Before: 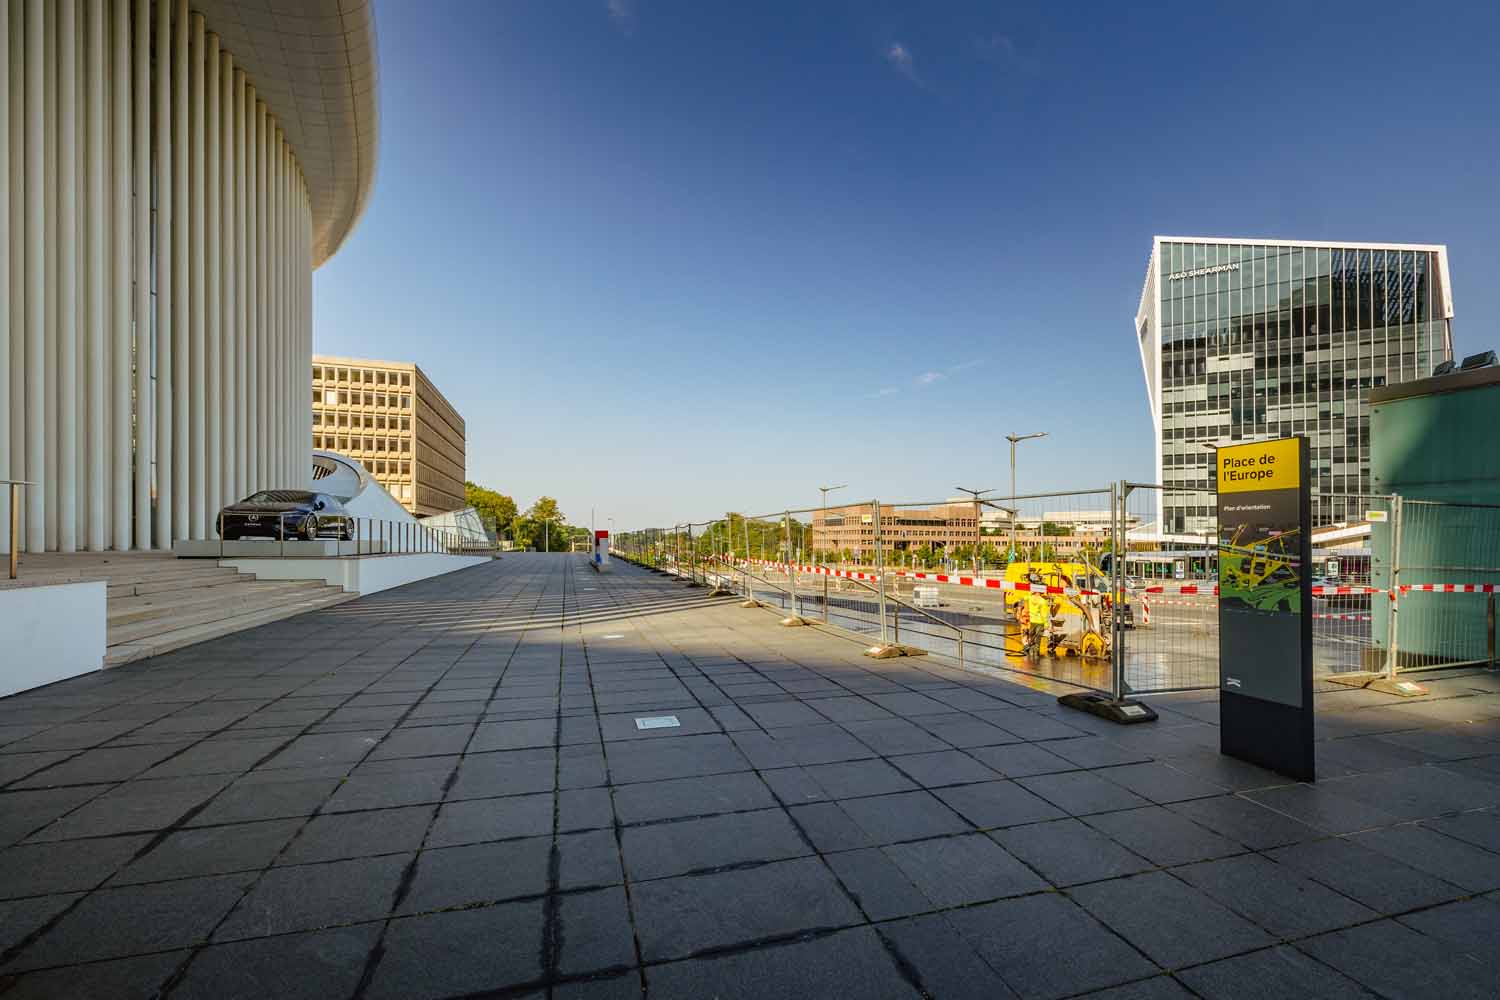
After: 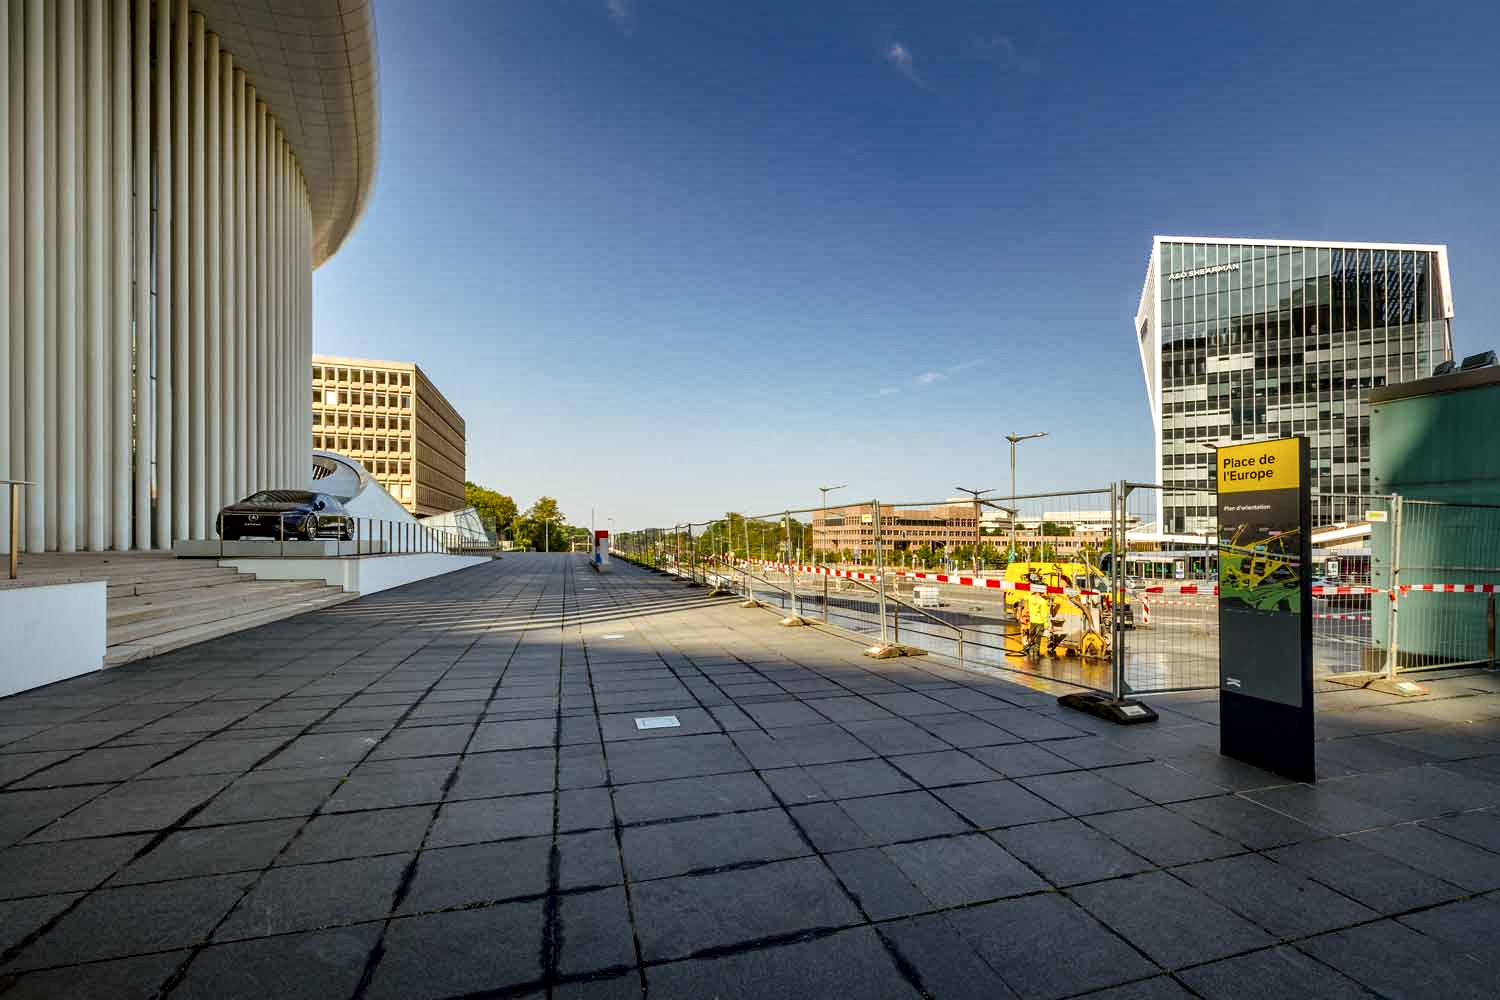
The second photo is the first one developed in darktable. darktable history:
local contrast: mode bilateral grid, contrast 26, coarseness 59, detail 151%, midtone range 0.2
